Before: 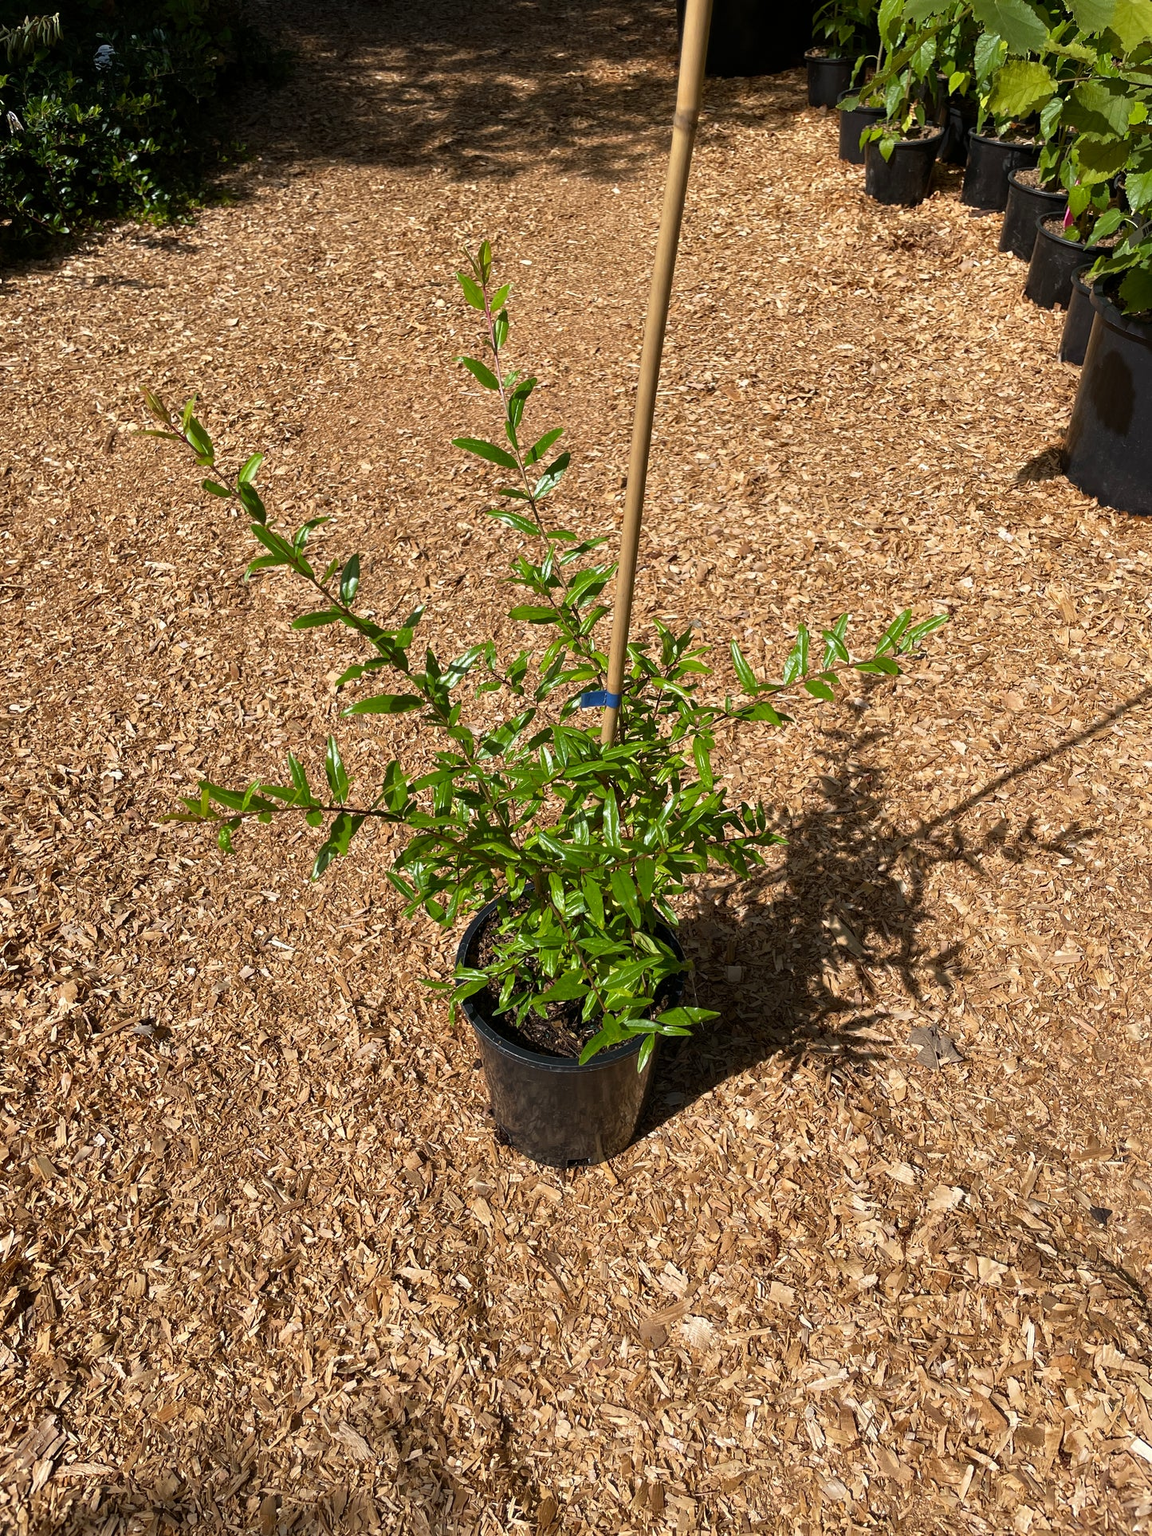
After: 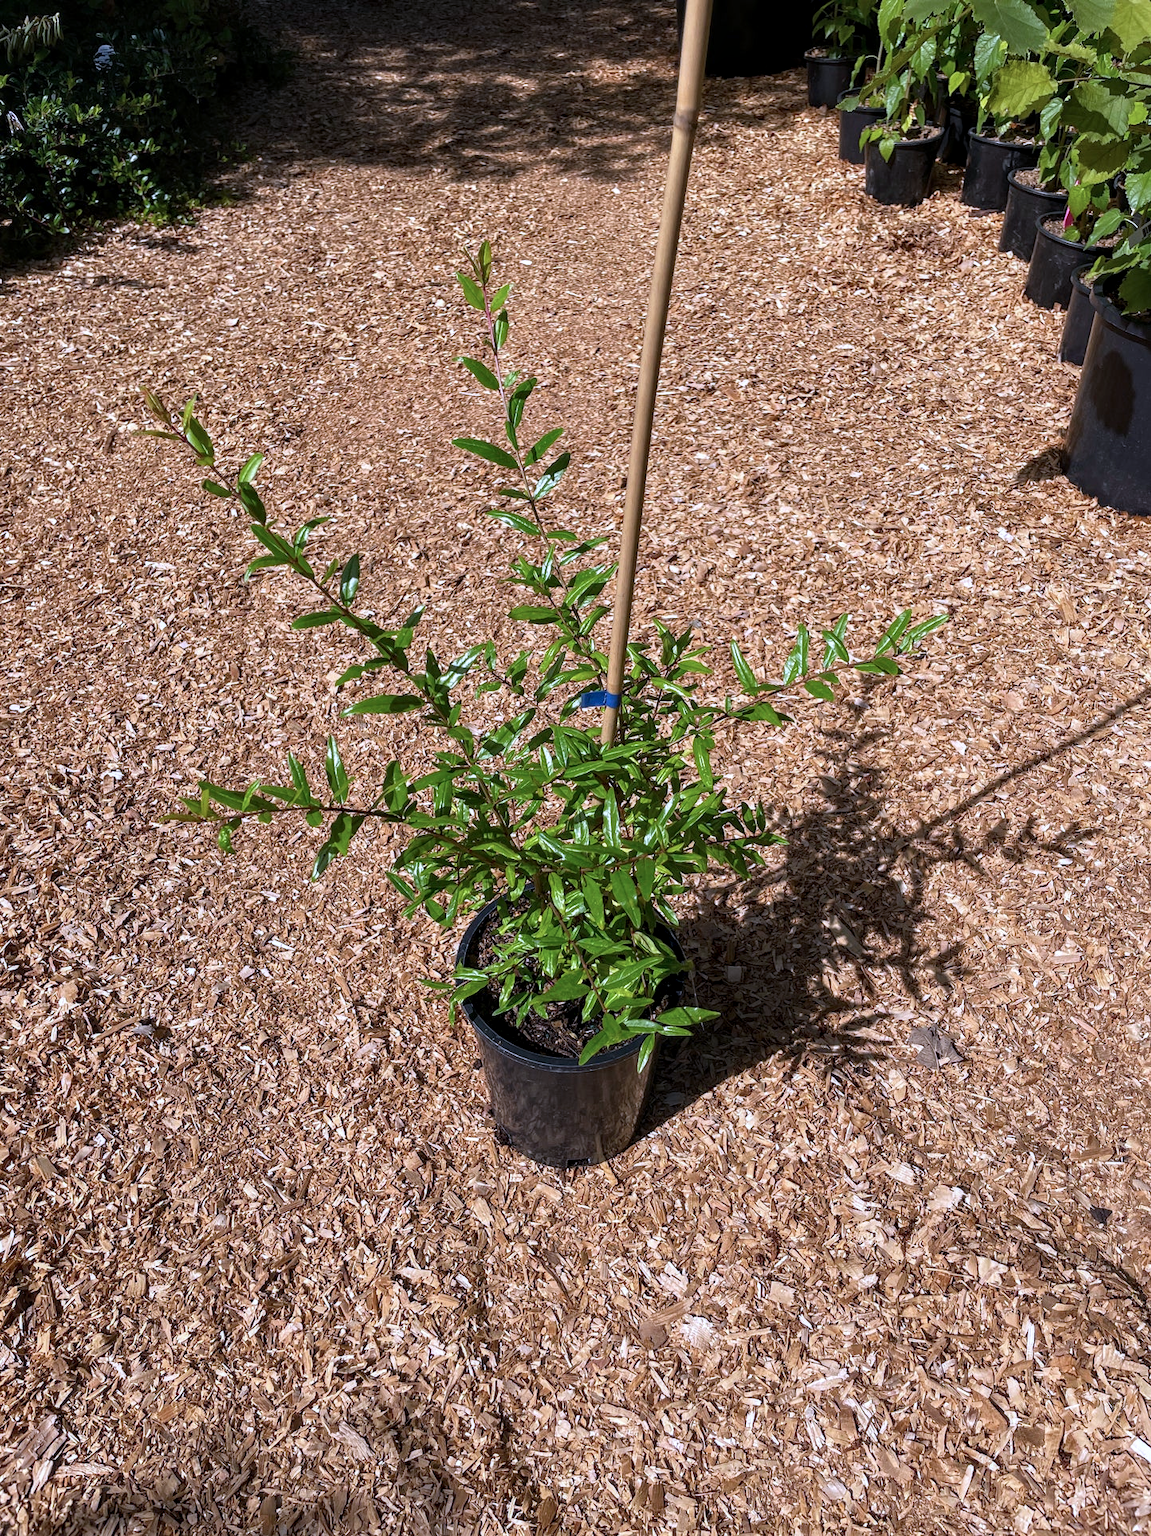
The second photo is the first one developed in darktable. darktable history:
color calibration: illuminant as shot in camera, x 0.379, y 0.396, temperature 4138.76 K
local contrast: on, module defaults
